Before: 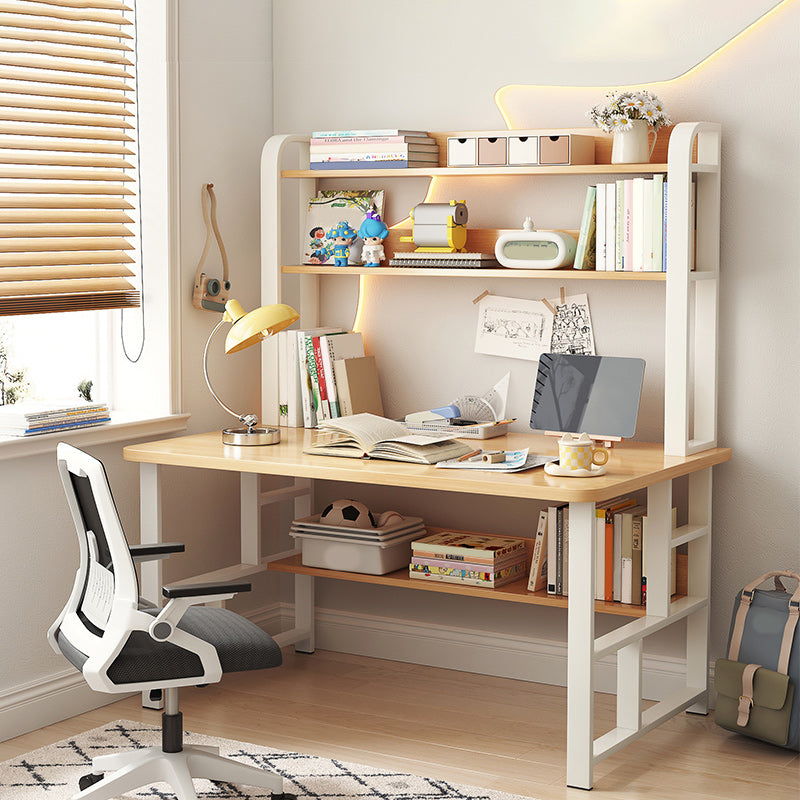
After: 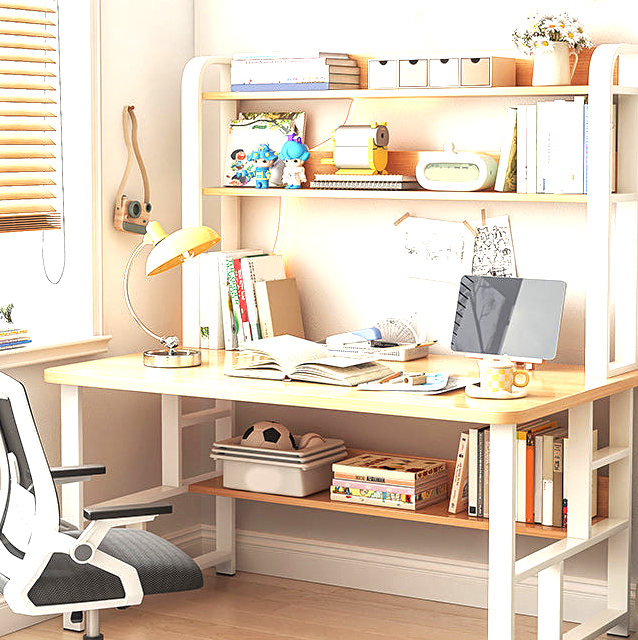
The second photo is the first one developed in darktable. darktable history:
exposure: exposure 0.949 EV, compensate highlight preservation false
sharpen: amount 0.209
local contrast: on, module defaults
crop and rotate: left 10.091%, top 9.86%, right 10.05%, bottom 10.086%
